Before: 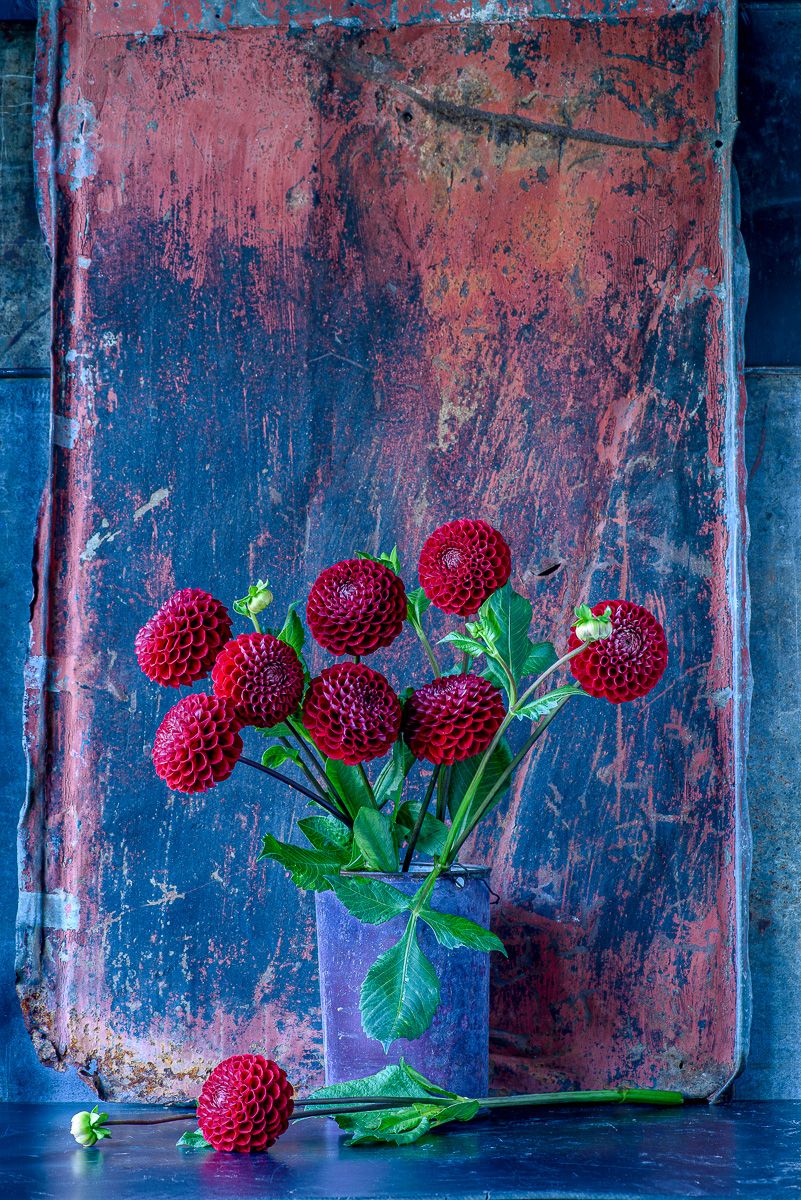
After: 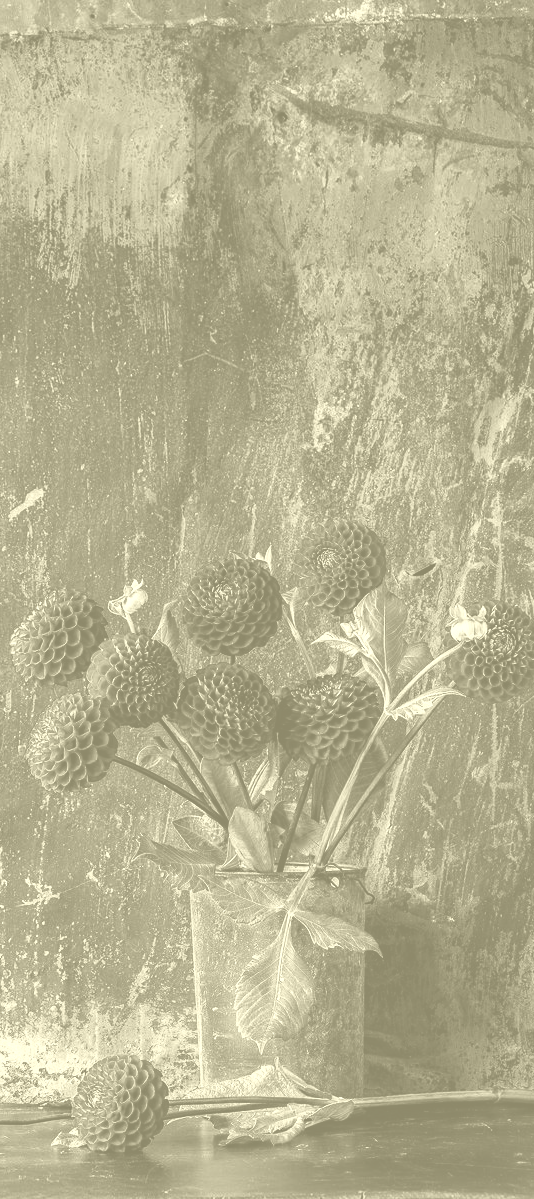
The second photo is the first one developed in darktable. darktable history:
colorize: hue 43.2°, saturation 40%, version 1
crop and rotate: left 15.754%, right 17.579%
contrast brightness saturation: contrast 0.28
